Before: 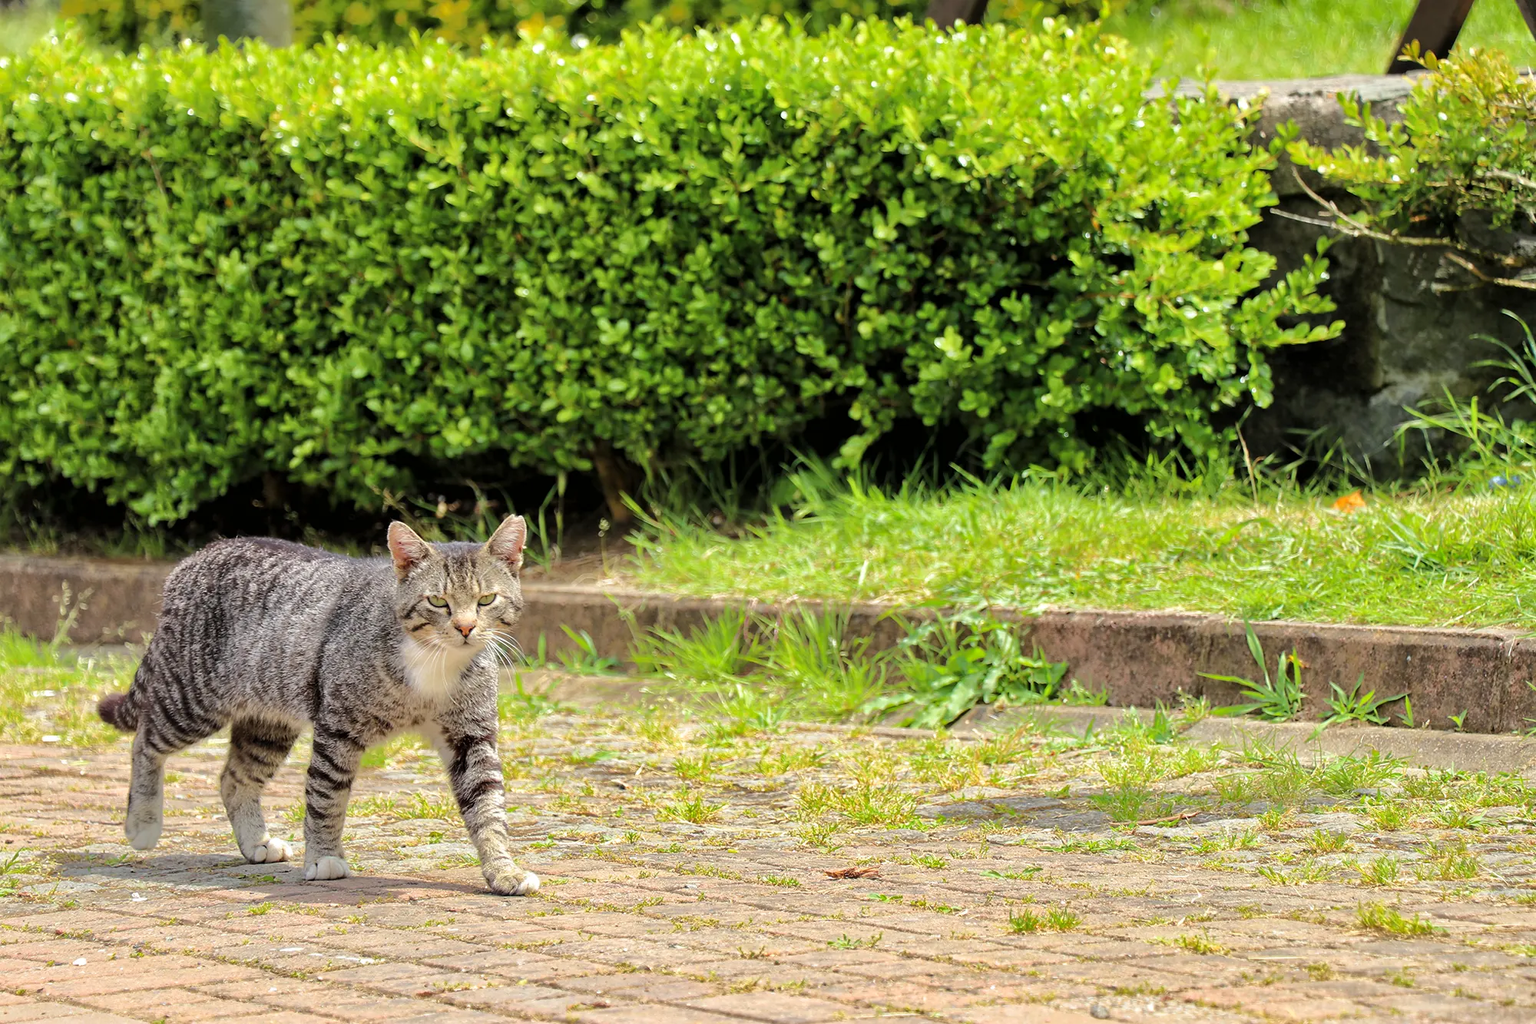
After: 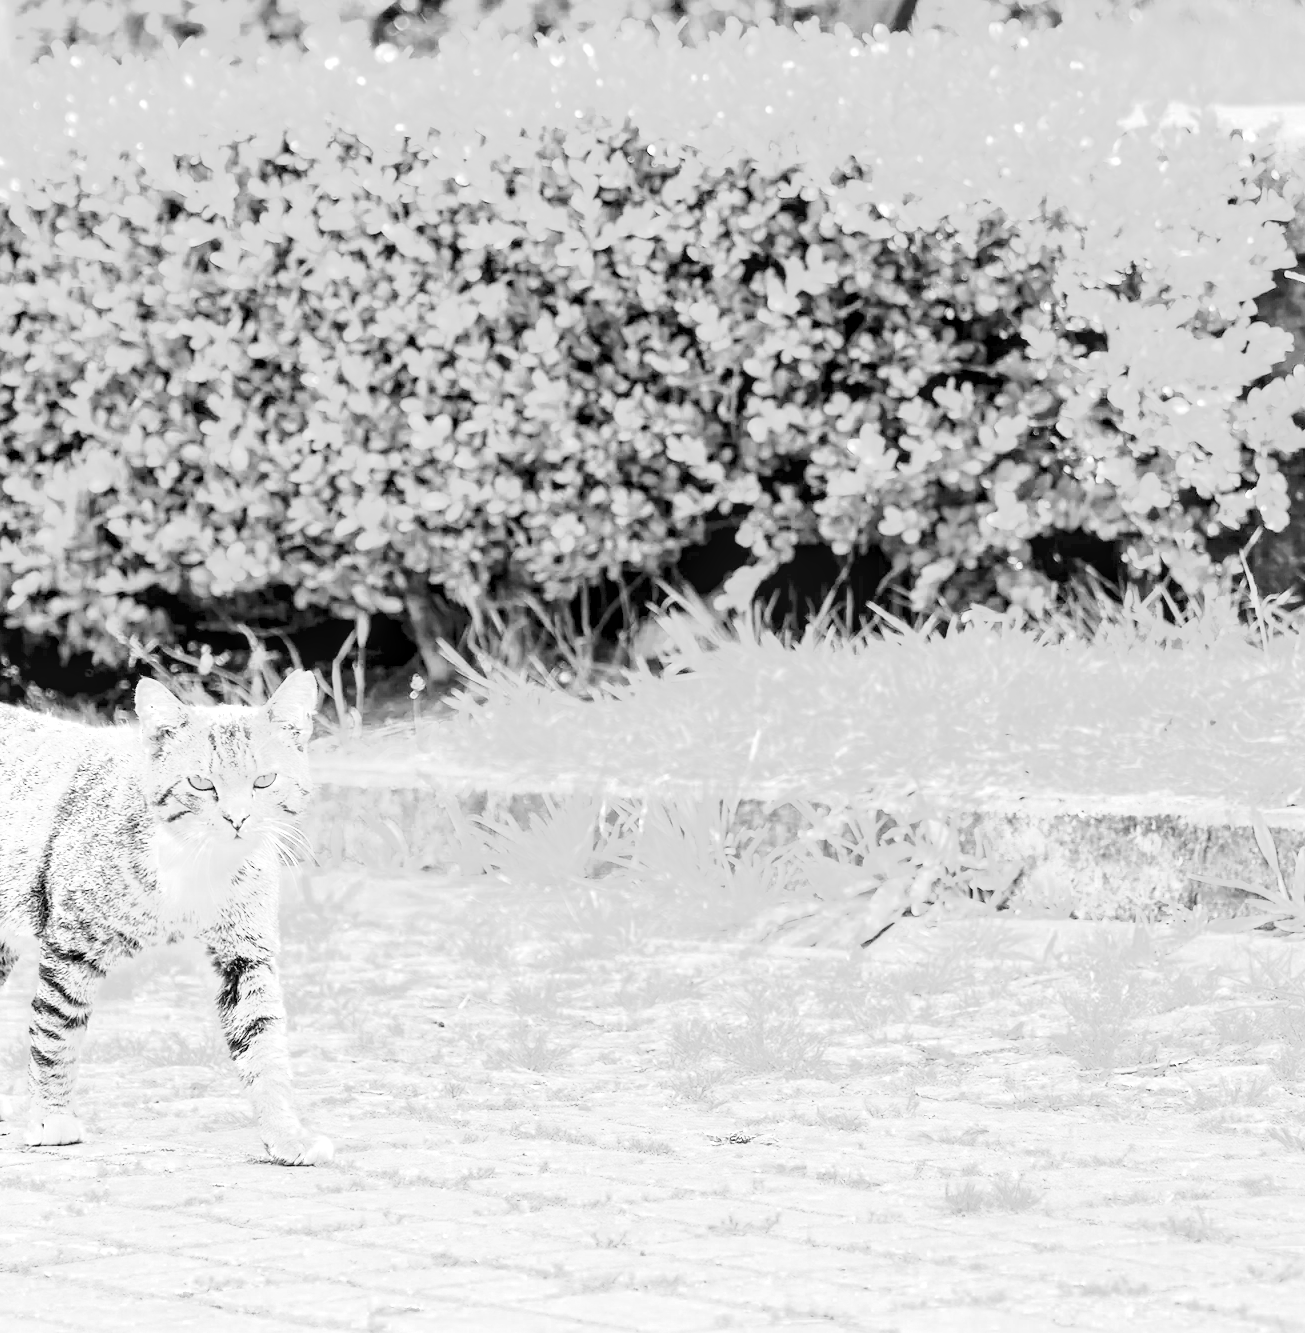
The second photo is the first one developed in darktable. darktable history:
crop and rotate: left 18.474%, right 16.266%
contrast brightness saturation: contrast 0.07, brightness 0.076, saturation 0.183
exposure: black level correction 0.001, exposure 1.734 EV, compensate exposure bias true, compensate highlight preservation false
local contrast: detail 130%
base curve: curves: ch0 [(0, 0) (0.025, 0.046) (0.112, 0.277) (0.467, 0.74) (0.814, 0.929) (1, 0.942)]
tone equalizer: on, module defaults
color zones: curves: ch0 [(0, 0.613) (0.01, 0.613) (0.245, 0.448) (0.498, 0.529) (0.642, 0.665) (0.879, 0.777) (0.99, 0.613)]; ch1 [(0, 0) (0.143, 0) (0.286, 0) (0.429, 0) (0.571, 0) (0.714, 0) (0.857, 0)]
